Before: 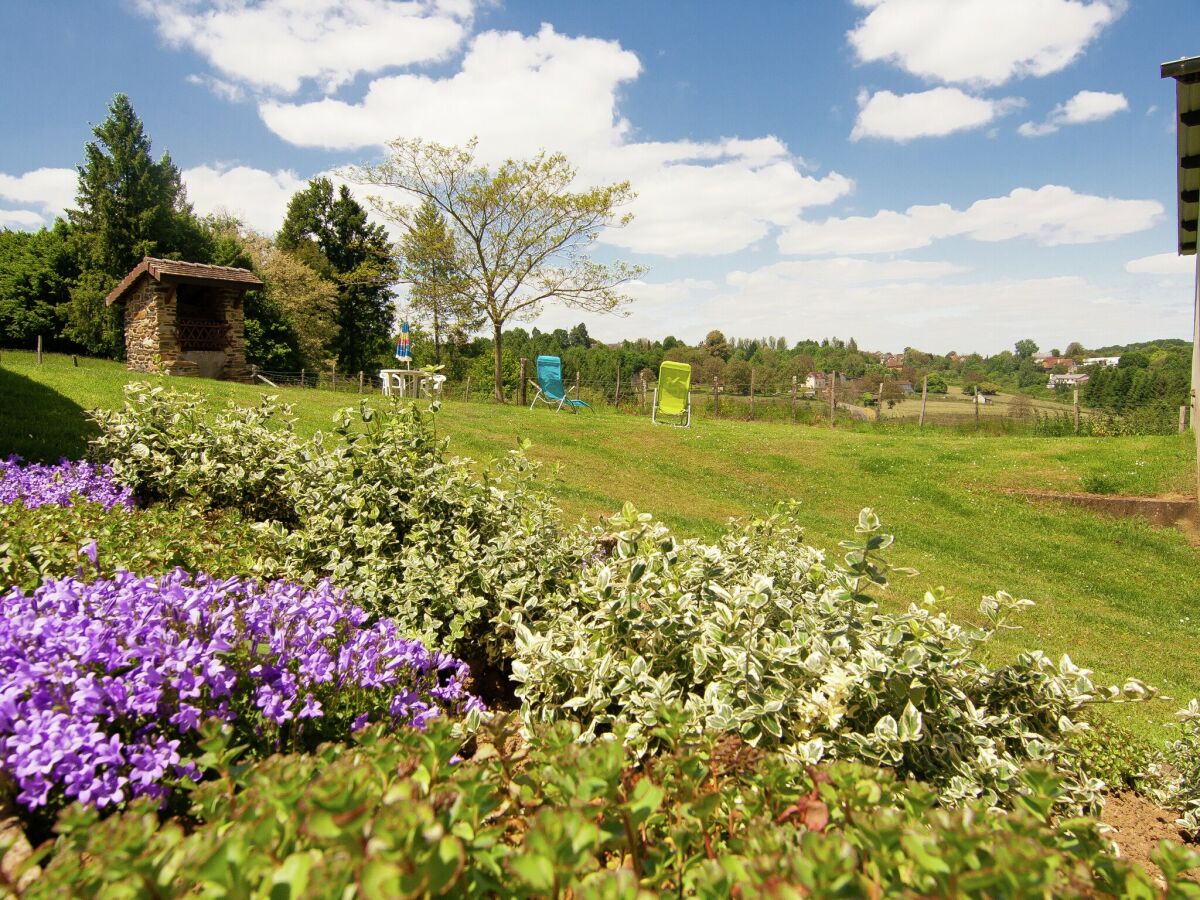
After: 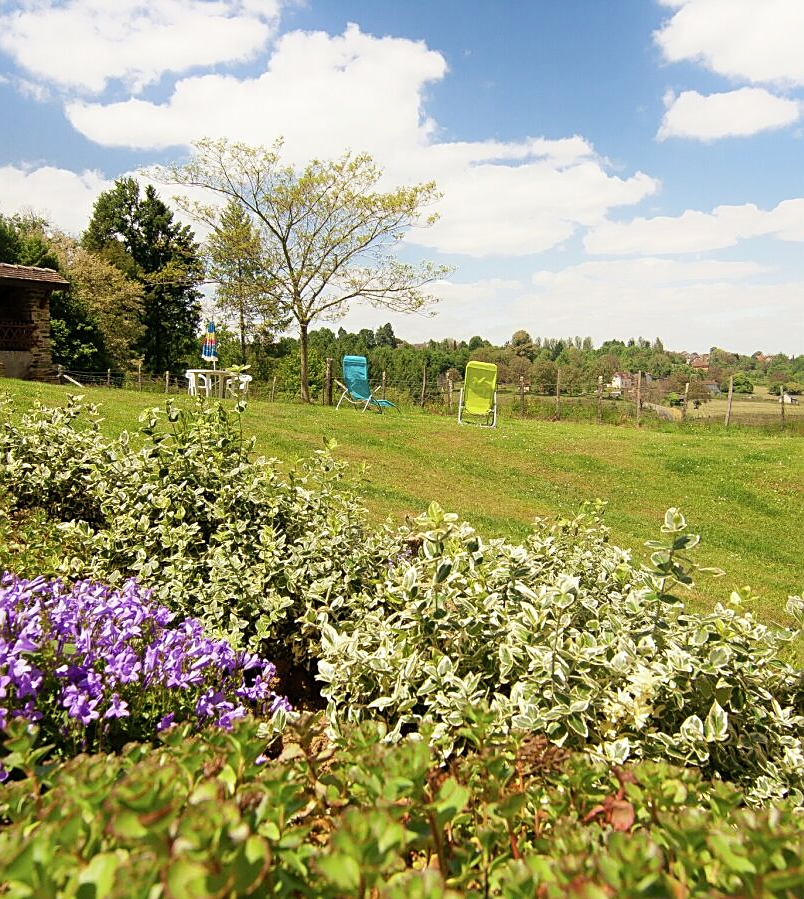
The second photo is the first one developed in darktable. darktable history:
sharpen: on, module defaults
crop and rotate: left 16.178%, right 16.781%
shadows and highlights: shadows -22.94, highlights 47.55, soften with gaussian
